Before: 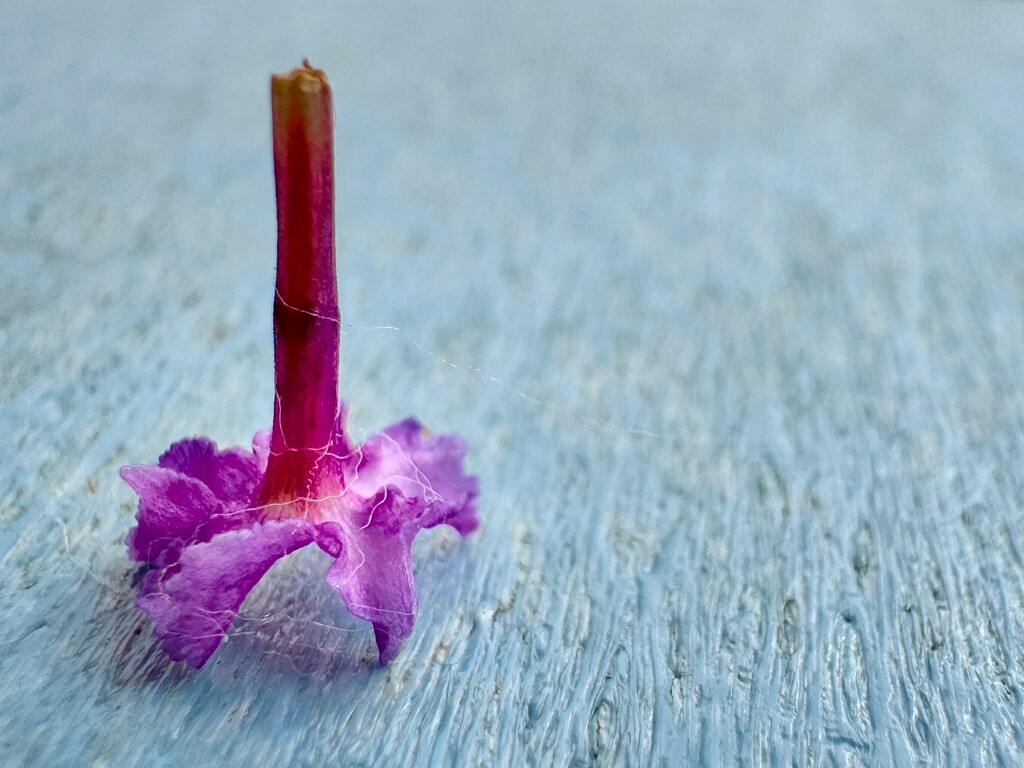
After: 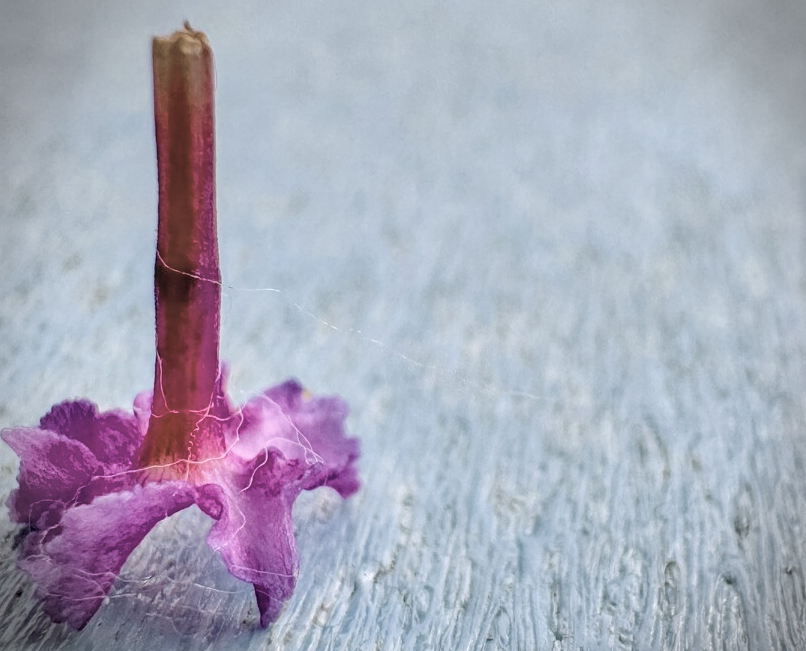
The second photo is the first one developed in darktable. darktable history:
crop: left 11.653%, top 4.952%, right 9.559%, bottom 10.19%
contrast brightness saturation: brightness 0.188, saturation -0.517
color zones: curves: ch0 [(0, 0.473) (0.001, 0.473) (0.226, 0.548) (0.4, 0.589) (0.525, 0.54) (0.728, 0.403) (0.999, 0.473) (1, 0.473)]; ch1 [(0, 0.619) (0.001, 0.619) (0.234, 0.388) (0.4, 0.372) (0.528, 0.422) (0.732, 0.53) (0.999, 0.619) (1, 0.619)]; ch2 [(0, 0.547) (0.001, 0.547) (0.226, 0.45) (0.4, 0.525) (0.525, 0.585) (0.8, 0.511) (0.999, 0.547) (1, 0.547)]
local contrast: on, module defaults
vignetting: dithering 8-bit output, unbound false
color balance rgb: highlights gain › chroma 1.524%, highlights gain › hue 309.54°, perceptual saturation grading › global saturation 30.568%, global vibrance 20%
